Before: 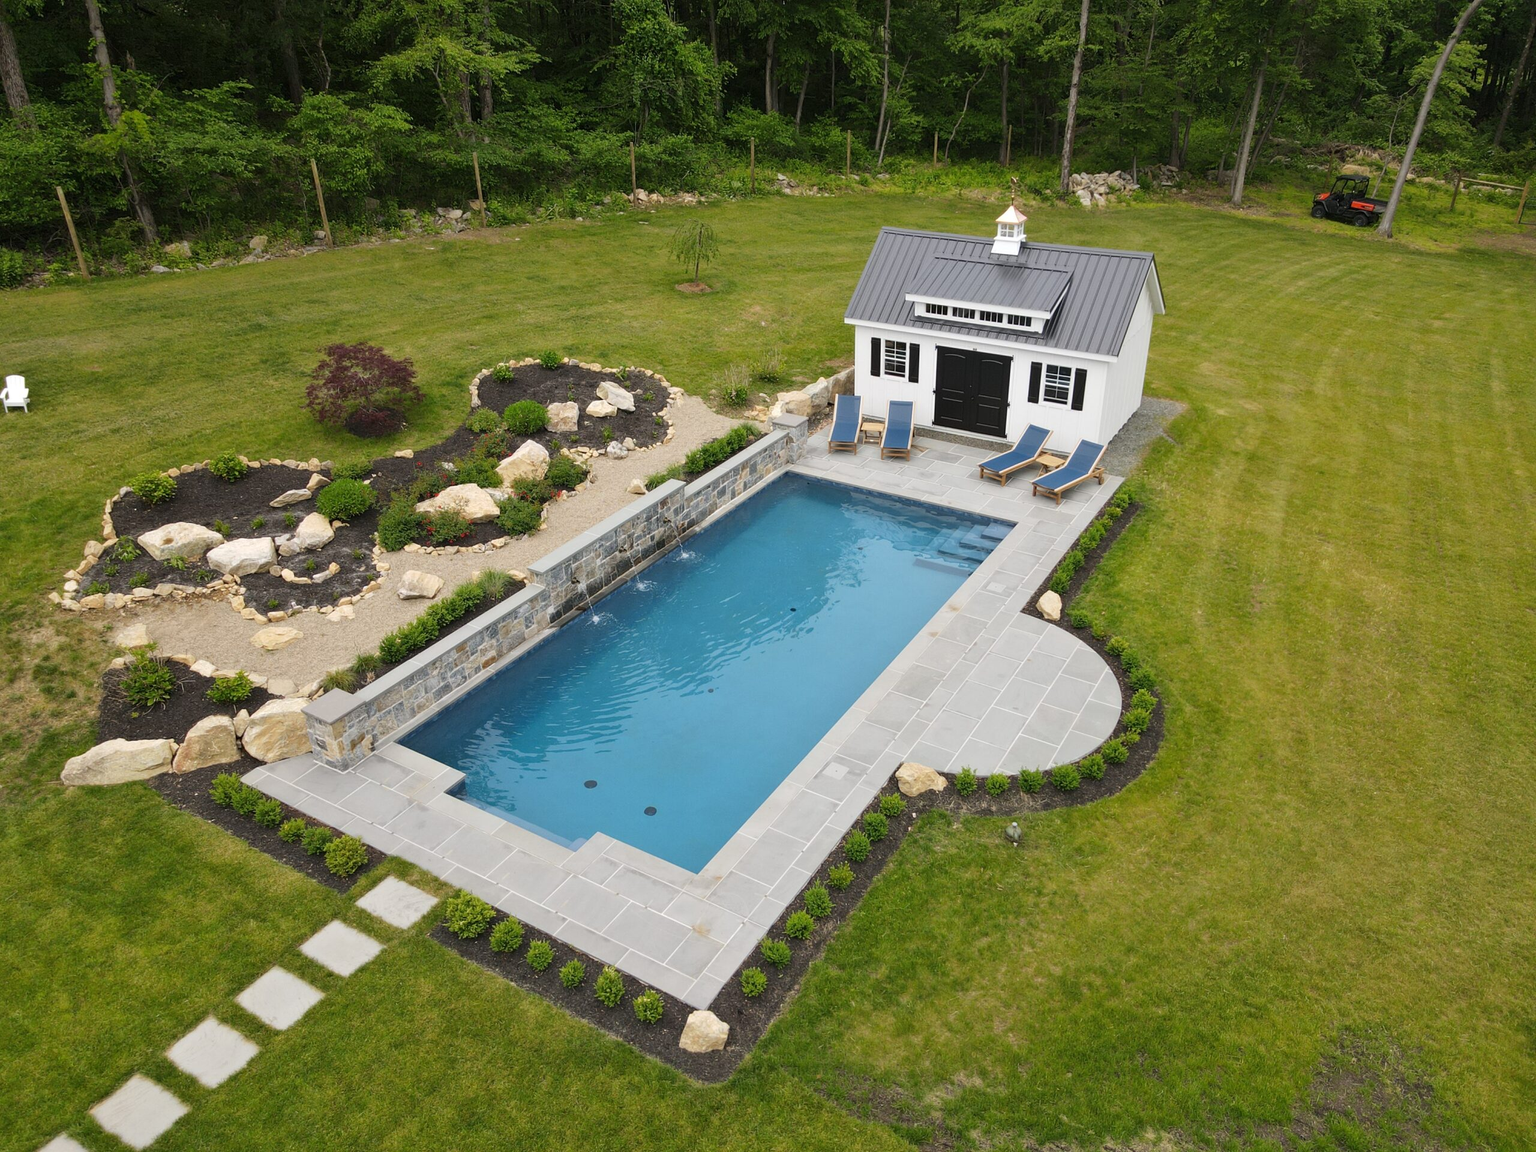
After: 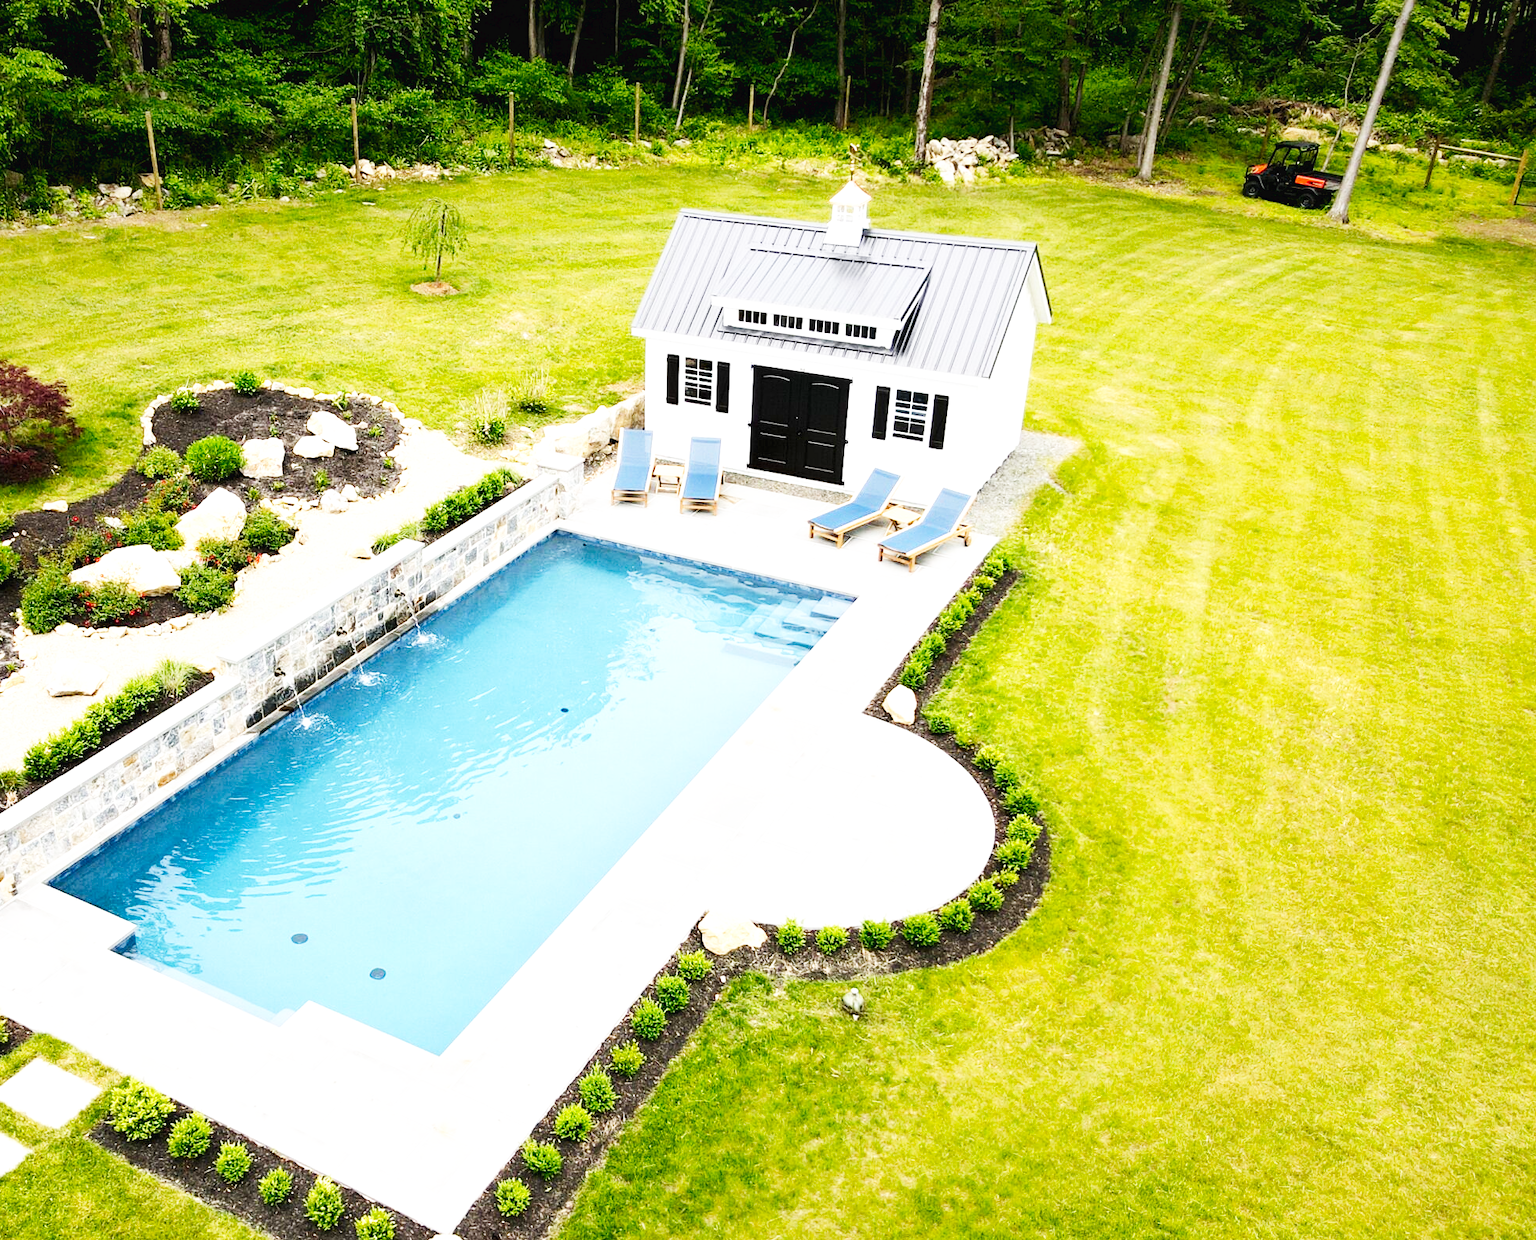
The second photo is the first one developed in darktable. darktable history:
exposure: black level correction 0.007, exposure 0.156 EV, compensate exposure bias true, compensate highlight preservation false
crop: left 23.568%, top 5.861%, bottom 11.835%
tone equalizer: -8 EV 0 EV, -7 EV -0.002 EV, -6 EV 0.001 EV, -5 EV -0.024 EV, -4 EV -0.155 EV, -3 EV -0.19 EV, -2 EV 0.254 EV, -1 EV 0.718 EV, +0 EV 0.491 EV, smoothing 1
base curve: curves: ch0 [(0, 0.003) (0.001, 0.002) (0.006, 0.004) (0.02, 0.022) (0.048, 0.086) (0.094, 0.234) (0.162, 0.431) (0.258, 0.629) (0.385, 0.8) (0.548, 0.918) (0.751, 0.988) (1, 1)], preserve colors none
